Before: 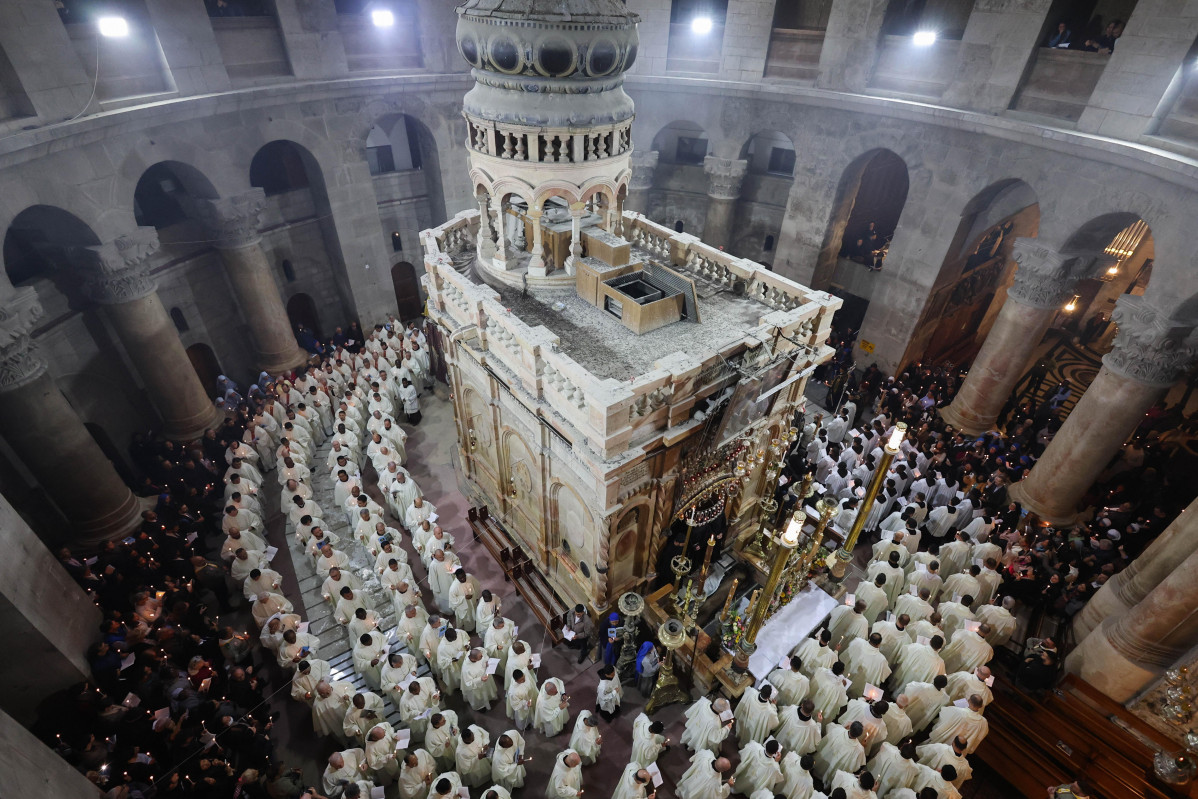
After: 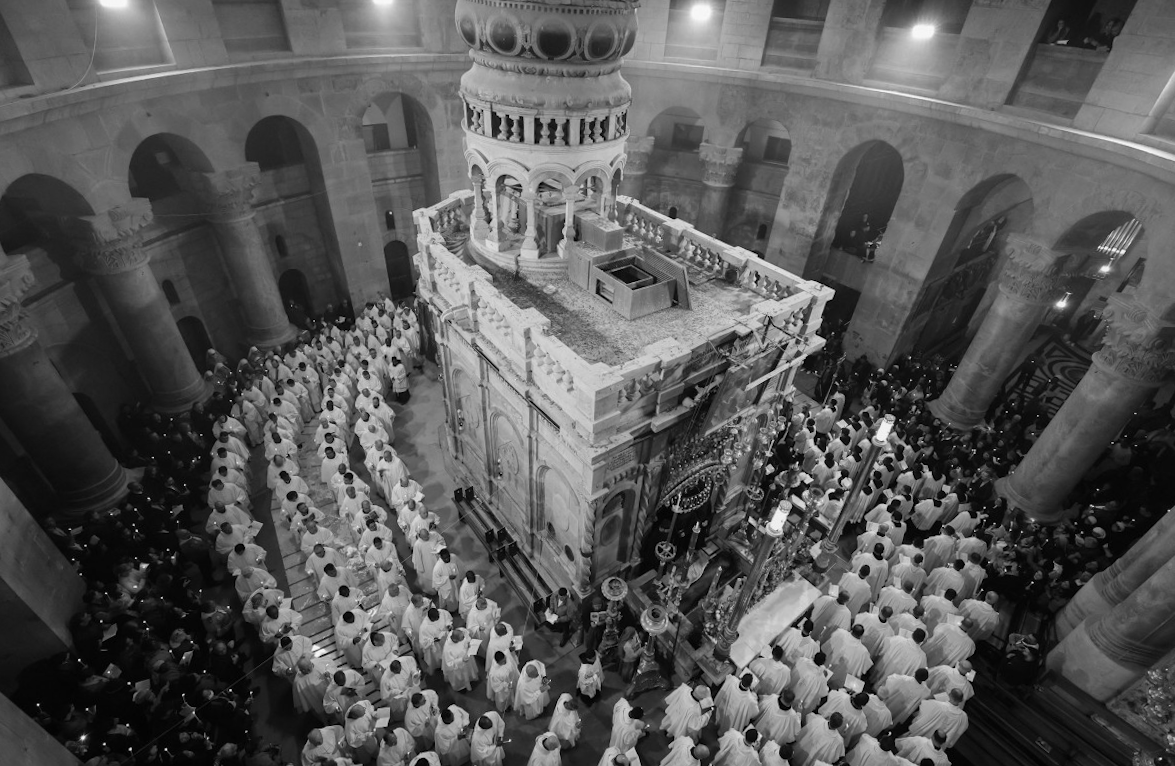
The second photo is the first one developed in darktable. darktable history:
monochrome: a 14.95, b -89.96
rotate and perspective: rotation 1.57°, crop left 0.018, crop right 0.982, crop top 0.039, crop bottom 0.961
contrast equalizer: y [[0.5 ×6], [0.5 ×6], [0.5 ×6], [0 ×6], [0, 0.039, 0.251, 0.29, 0.293, 0.292]]
white balance: red 1.004, blue 1.096
